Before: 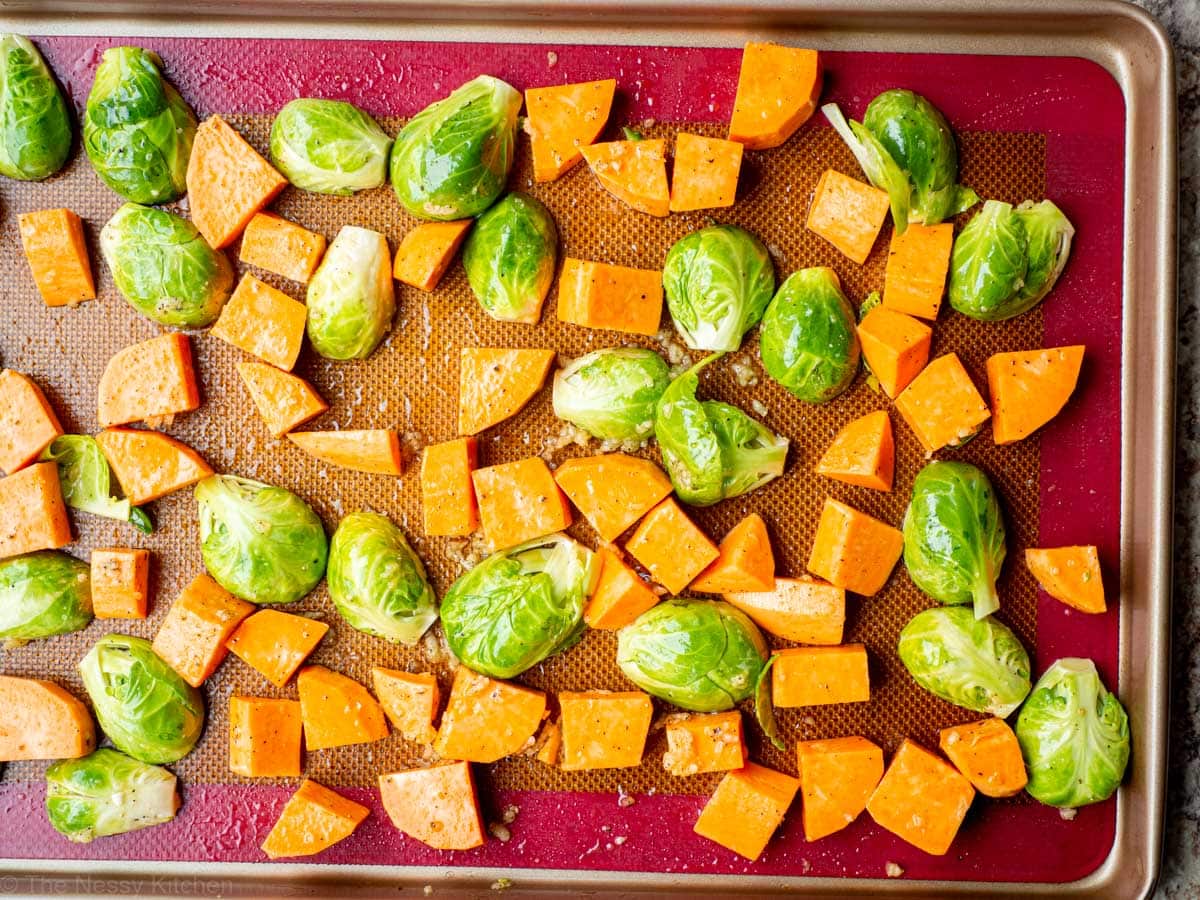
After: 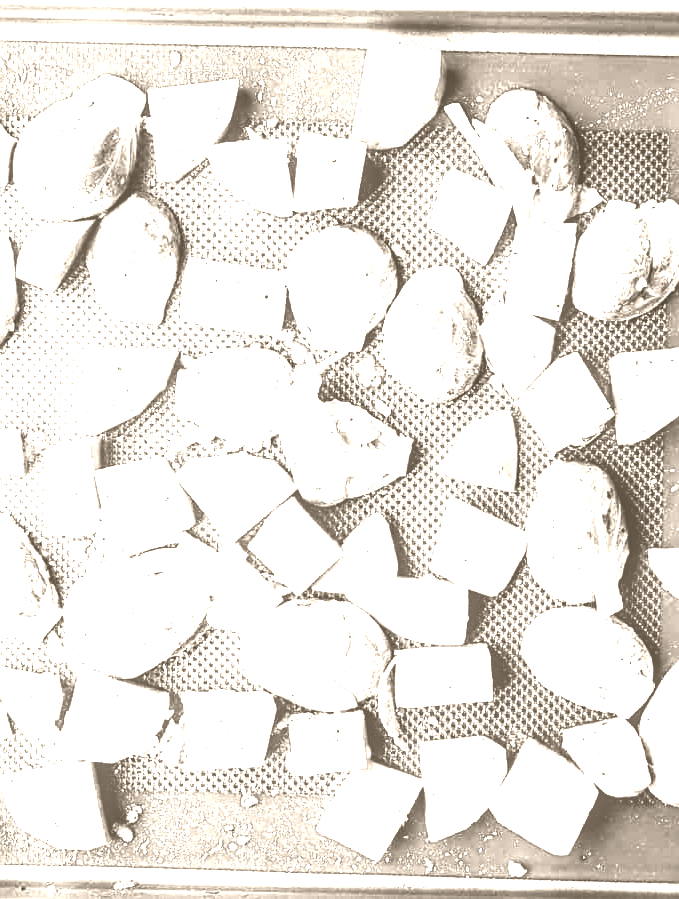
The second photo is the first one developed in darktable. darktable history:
crop: left 31.458%, top 0%, right 11.876%
white balance: red 0.954, blue 1.079
local contrast: on, module defaults
contrast brightness saturation: contrast 0.18, saturation 0.3
tone equalizer: -8 EV -0.75 EV, -7 EV -0.7 EV, -6 EV -0.6 EV, -5 EV -0.4 EV, -3 EV 0.4 EV, -2 EV 0.6 EV, -1 EV 0.7 EV, +0 EV 0.75 EV, edges refinement/feathering 500, mask exposure compensation -1.57 EV, preserve details no
exposure: black level correction 0, exposure 1.2 EV, compensate highlight preservation false
sharpen: on, module defaults
colorize: hue 34.49°, saturation 35.33%, source mix 100%, version 1
